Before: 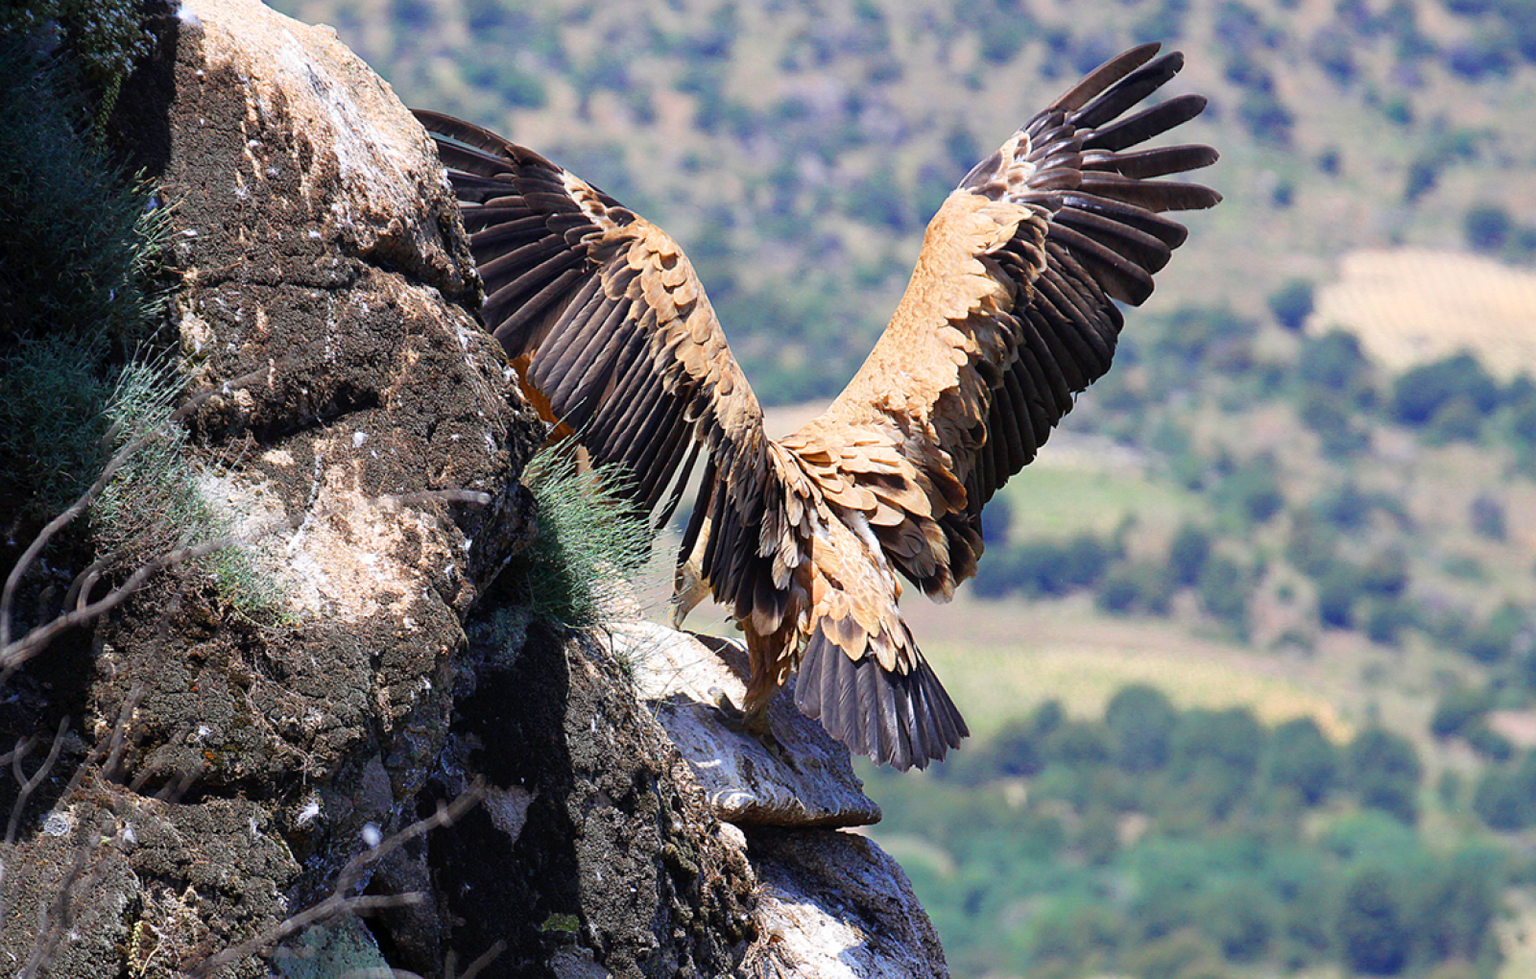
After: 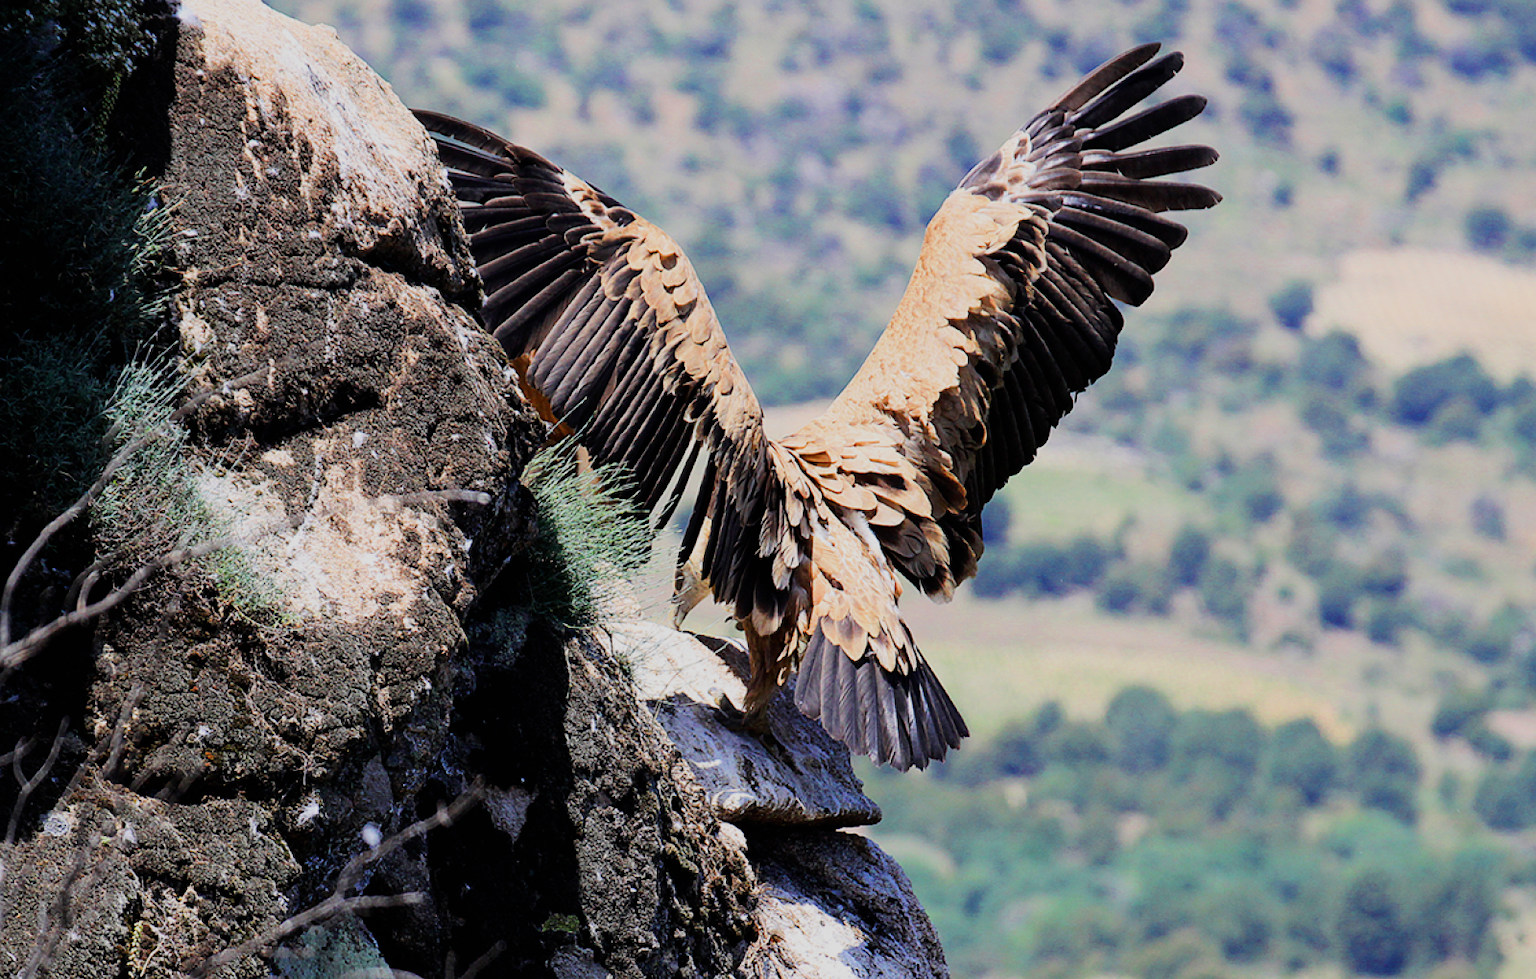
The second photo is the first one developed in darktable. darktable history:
filmic rgb: black relative exposure -8.54 EV, white relative exposure 5.52 EV, hardness 3.39, contrast 1.016
tone equalizer: -8 EV -0.417 EV, -7 EV -0.389 EV, -6 EV -0.333 EV, -5 EV -0.222 EV, -3 EV 0.222 EV, -2 EV 0.333 EV, -1 EV 0.389 EV, +0 EV 0.417 EV, edges refinement/feathering 500, mask exposure compensation -1.57 EV, preserve details no
